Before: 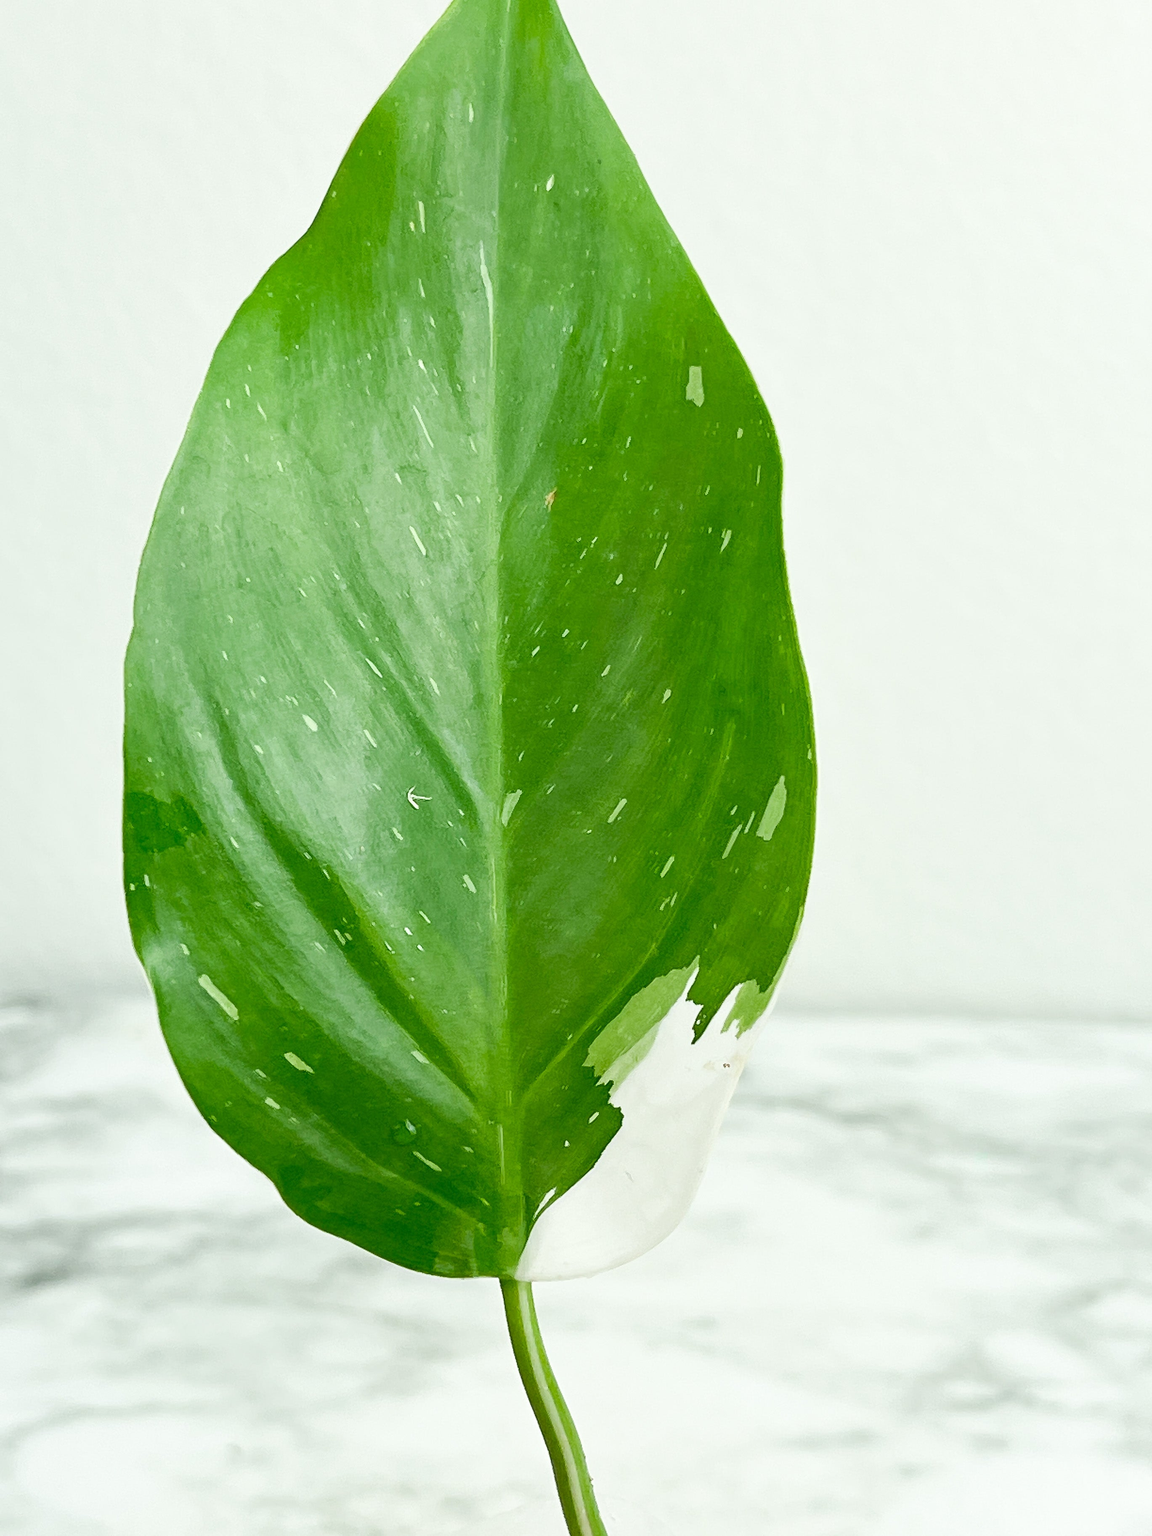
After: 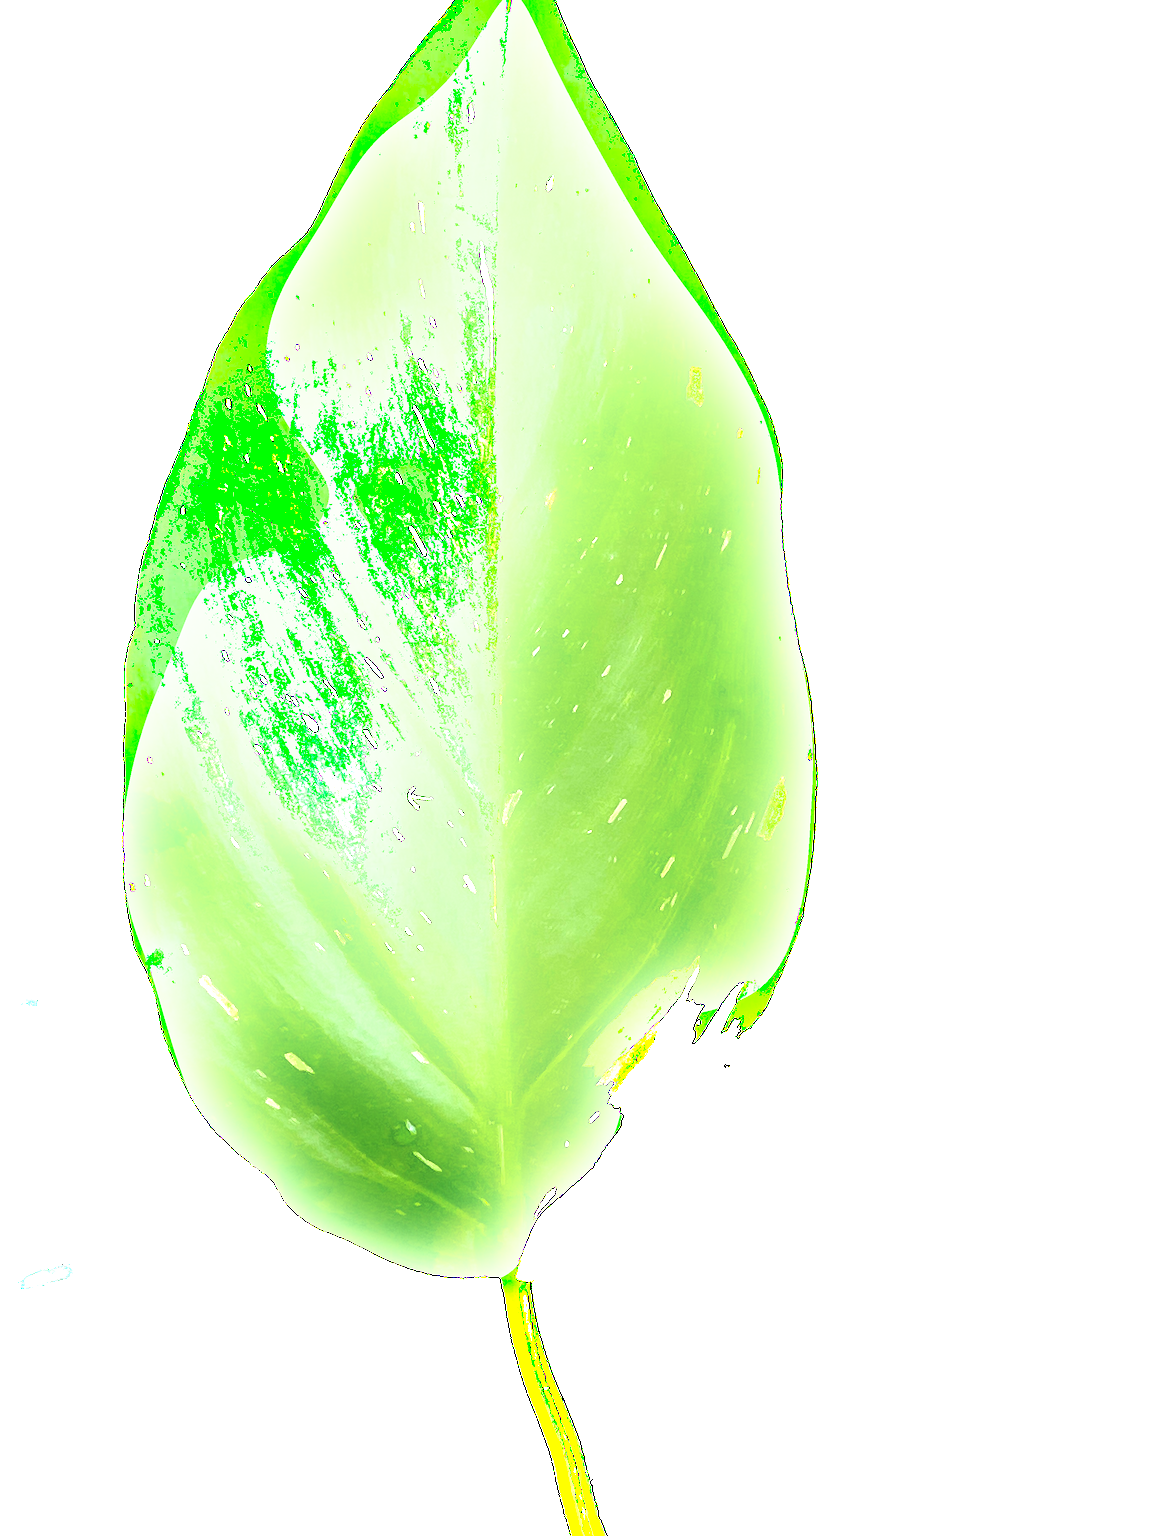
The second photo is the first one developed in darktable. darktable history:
exposure: black level correction 0, exposure 1.098 EV, compensate highlight preservation false
color calibration: output R [1.063, -0.012, -0.003, 0], output G [0, 1.022, 0.021, 0], output B [-0.079, 0.047, 1, 0], gray › normalize channels true, illuminant as shot in camera, x 0.358, y 0.373, temperature 4628.91 K, gamut compression 0.03
shadows and highlights: shadows -21.09, highlights 98.15, soften with gaussian
